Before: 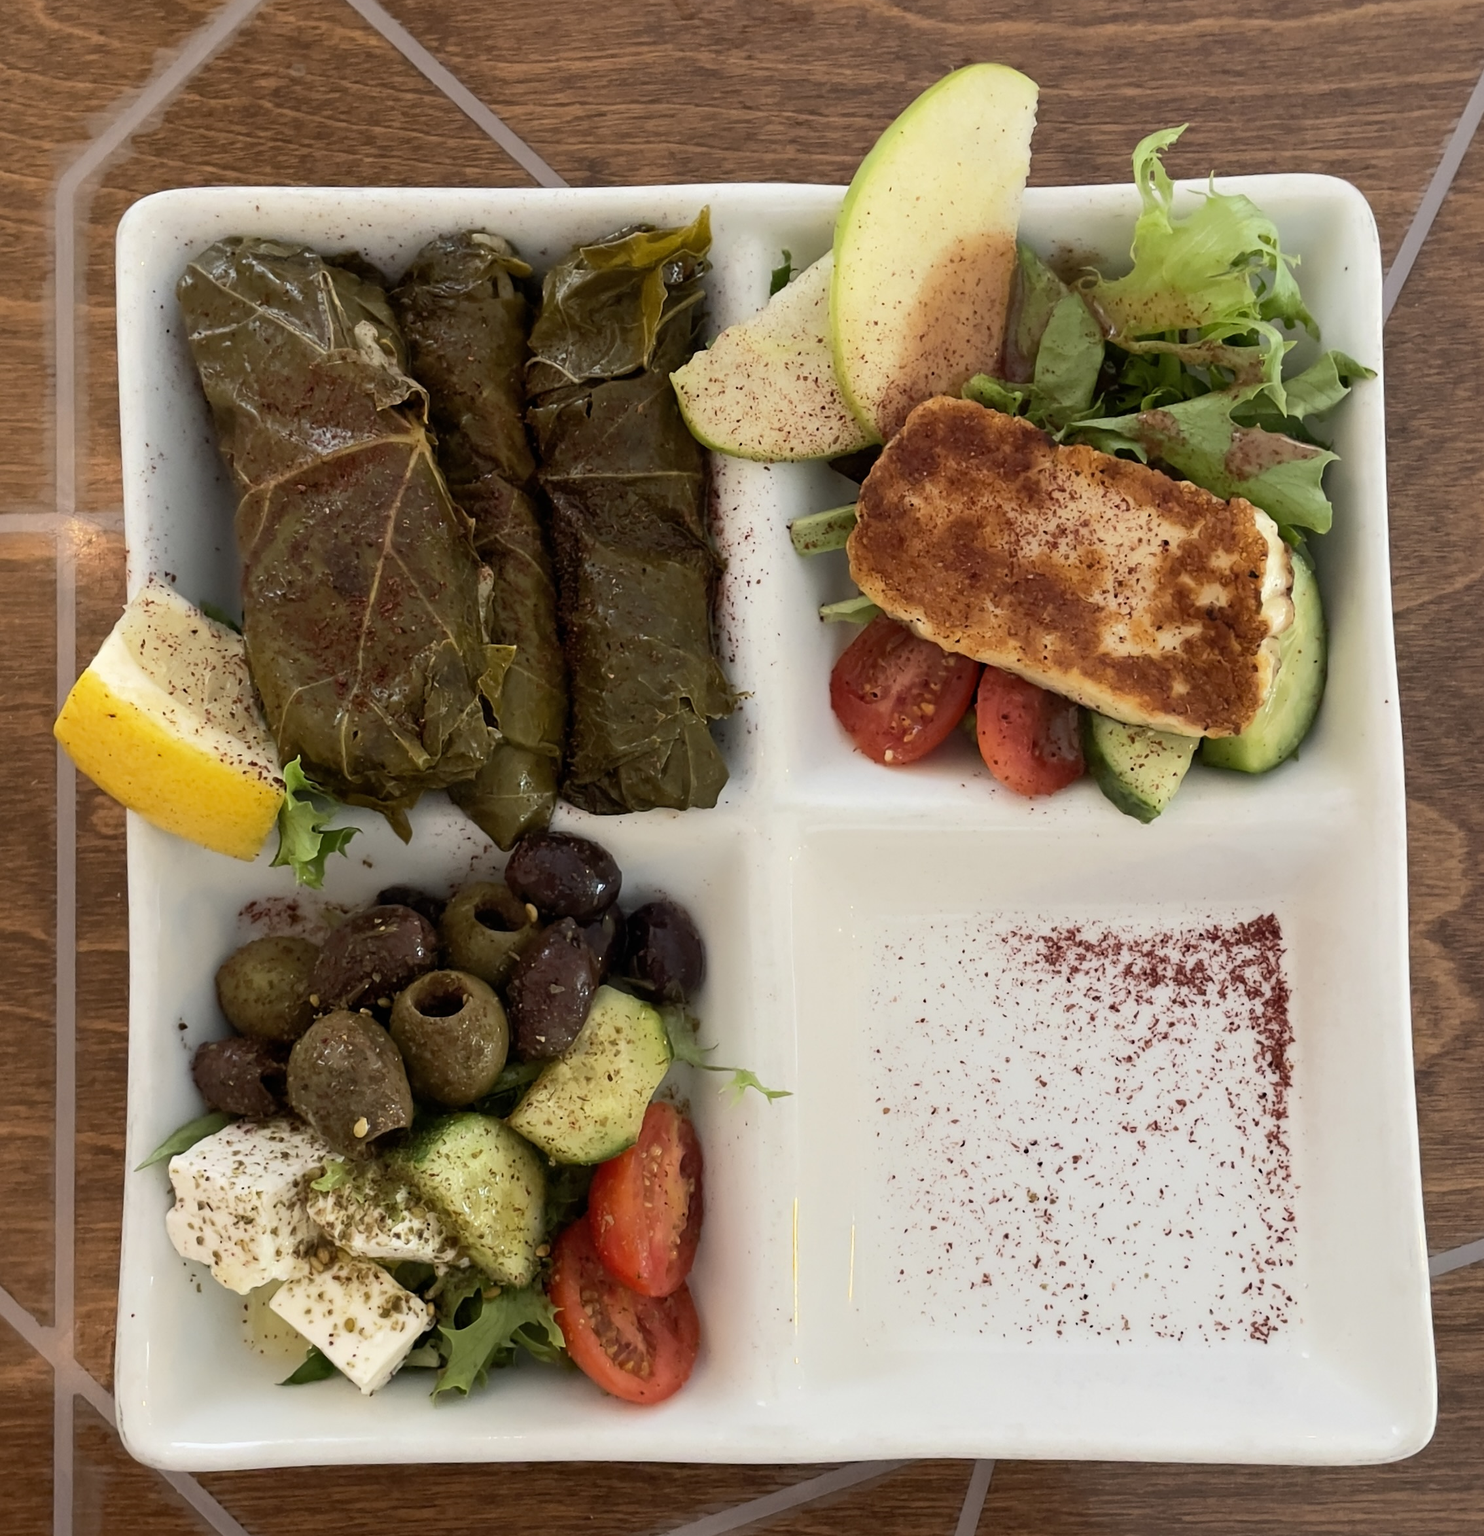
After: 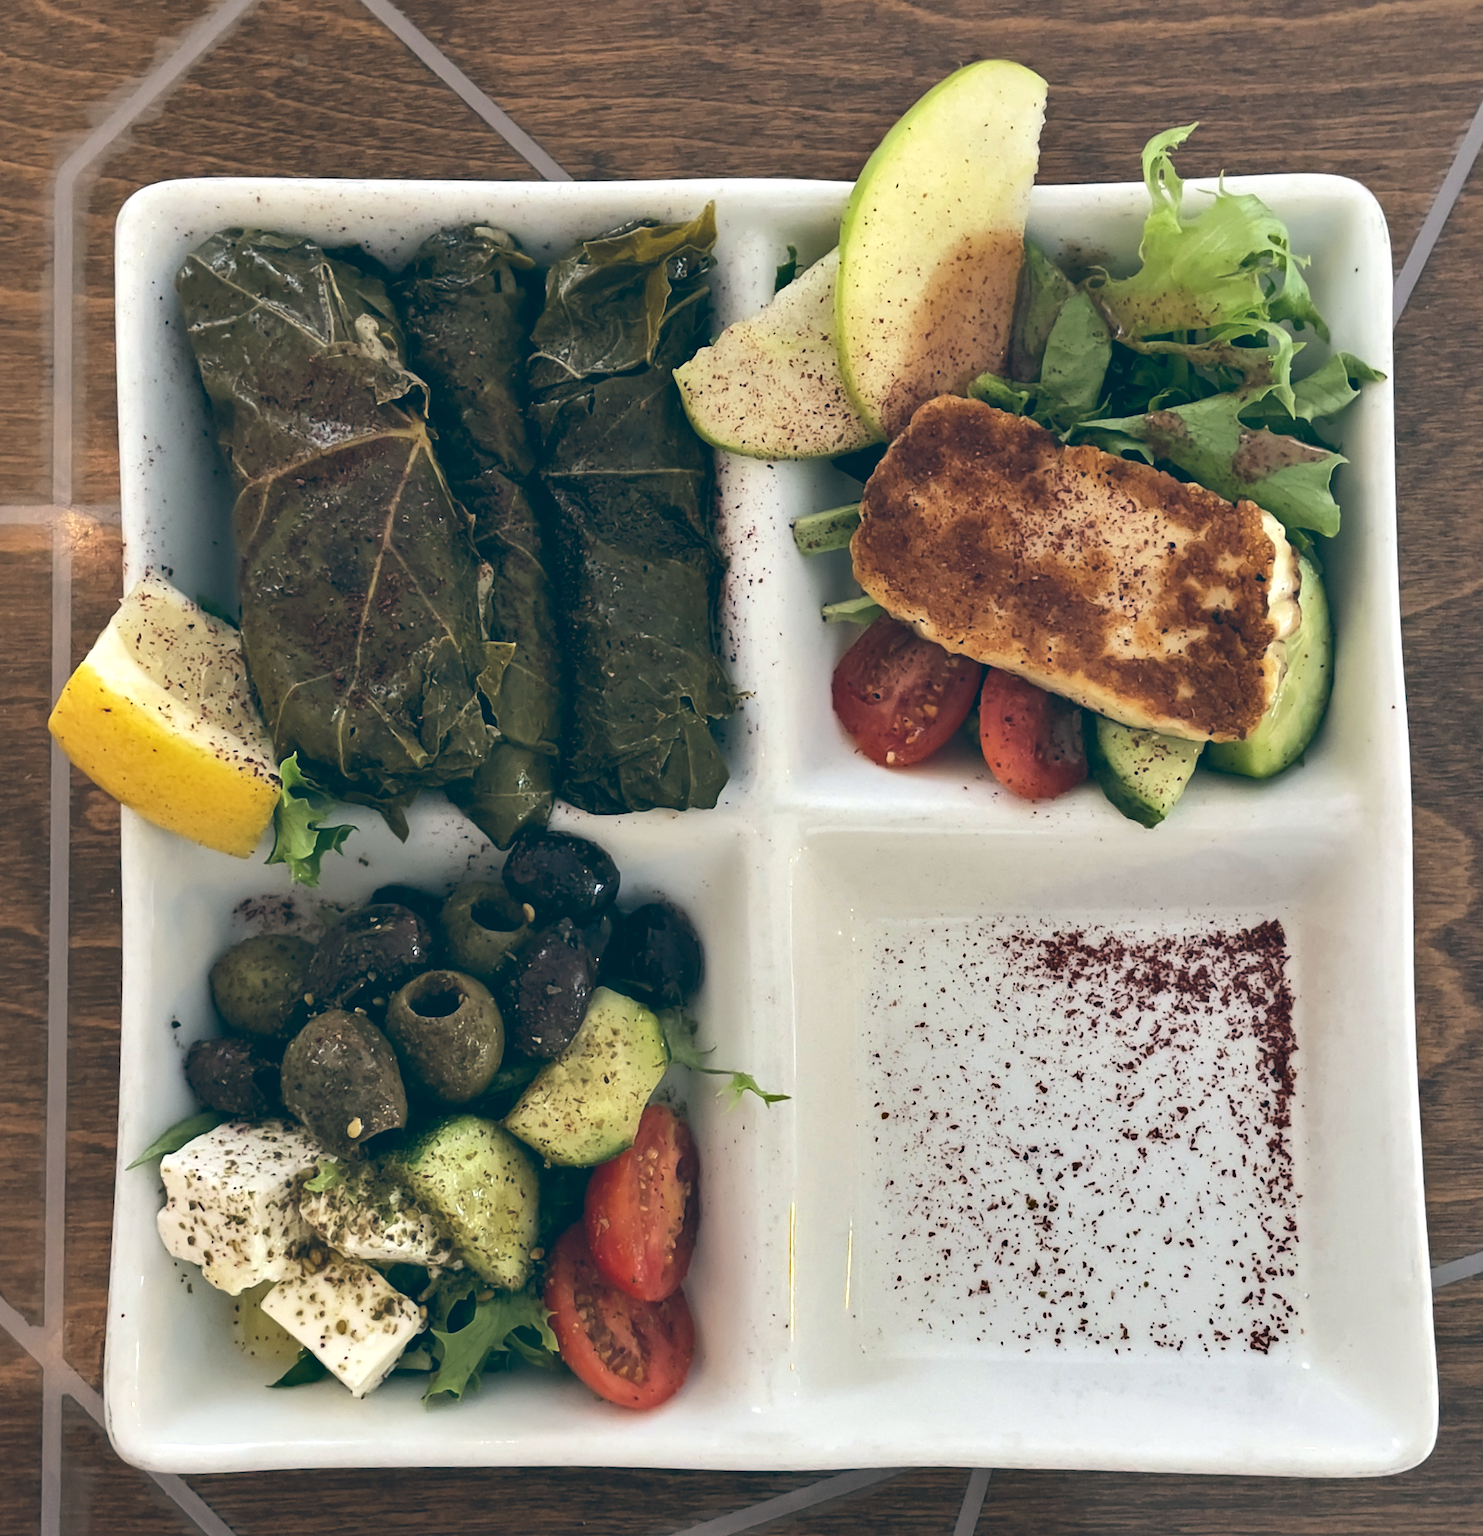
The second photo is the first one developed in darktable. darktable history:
color balance: lift [1.016, 0.983, 1, 1.017], gamma [0.958, 1, 1, 1], gain [0.981, 1.007, 0.993, 1.002], input saturation 118.26%, contrast 13.43%, contrast fulcrum 21.62%, output saturation 82.76%
shadows and highlights: shadows 30.63, highlights -63.22, shadows color adjustment 98%, highlights color adjustment 58.61%, soften with gaussian
crop and rotate: angle -0.5°
